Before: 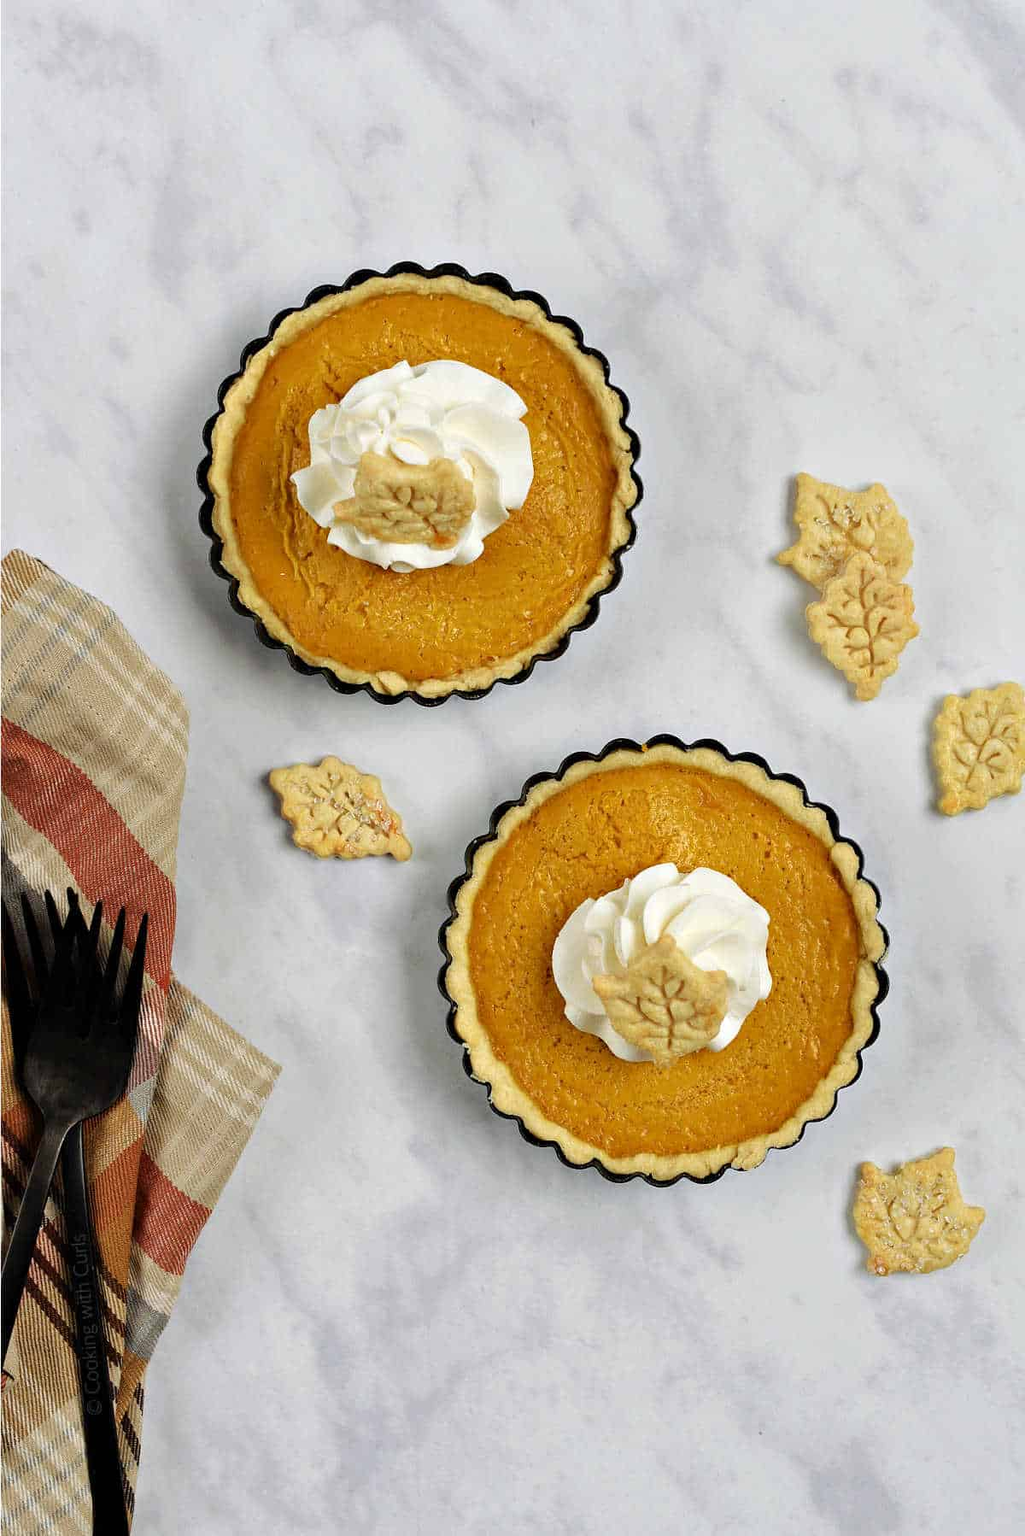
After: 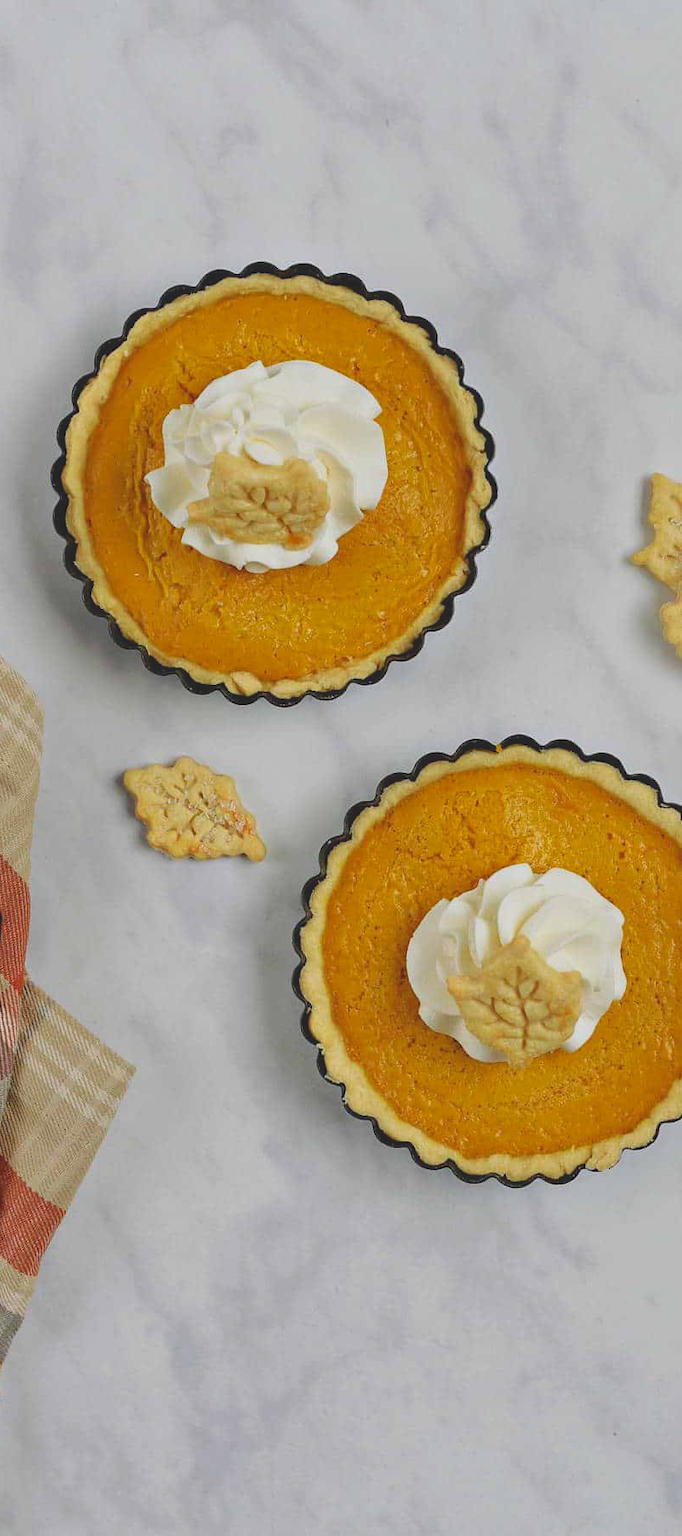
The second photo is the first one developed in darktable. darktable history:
contrast brightness saturation: contrast -0.28
crop and rotate: left 14.292%, right 19.041%
